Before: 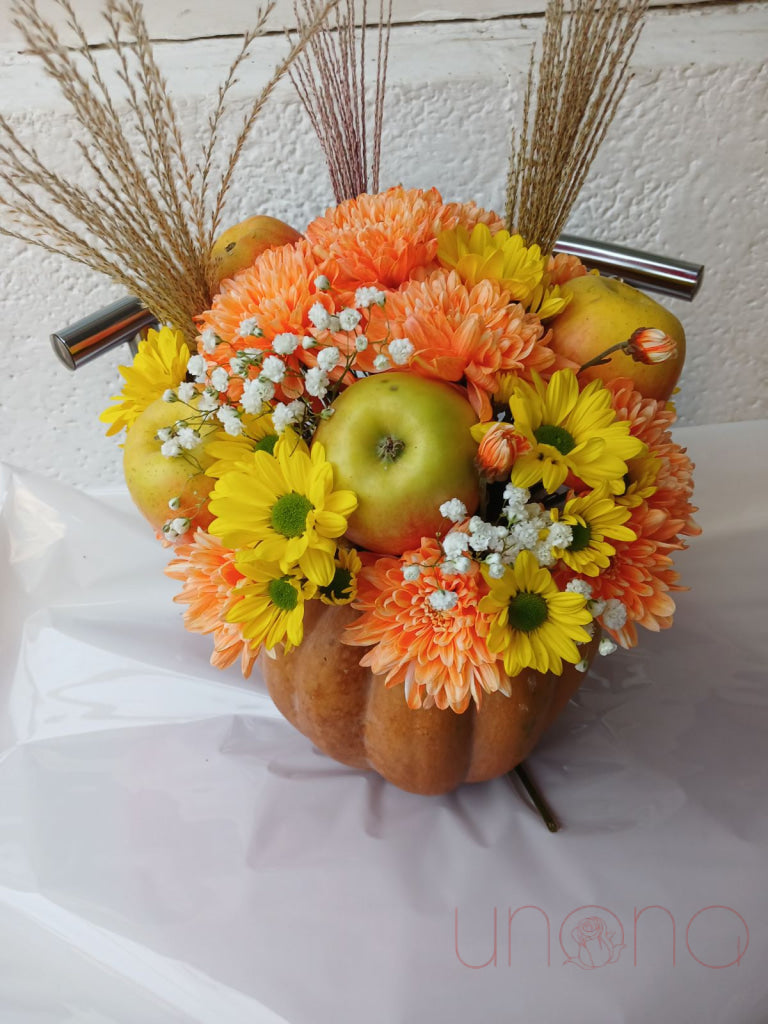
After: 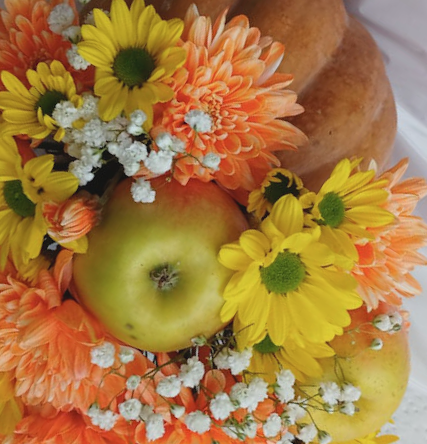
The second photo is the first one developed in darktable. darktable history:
crop and rotate: angle 148.19°, left 9.088%, top 15.669%, right 4.542%, bottom 17.004%
contrast brightness saturation: contrast -0.096, saturation -0.1
color calibration: illuminant same as pipeline (D50), adaptation XYZ, x 0.346, y 0.358, temperature 5021.89 K, saturation algorithm version 1 (2020)
